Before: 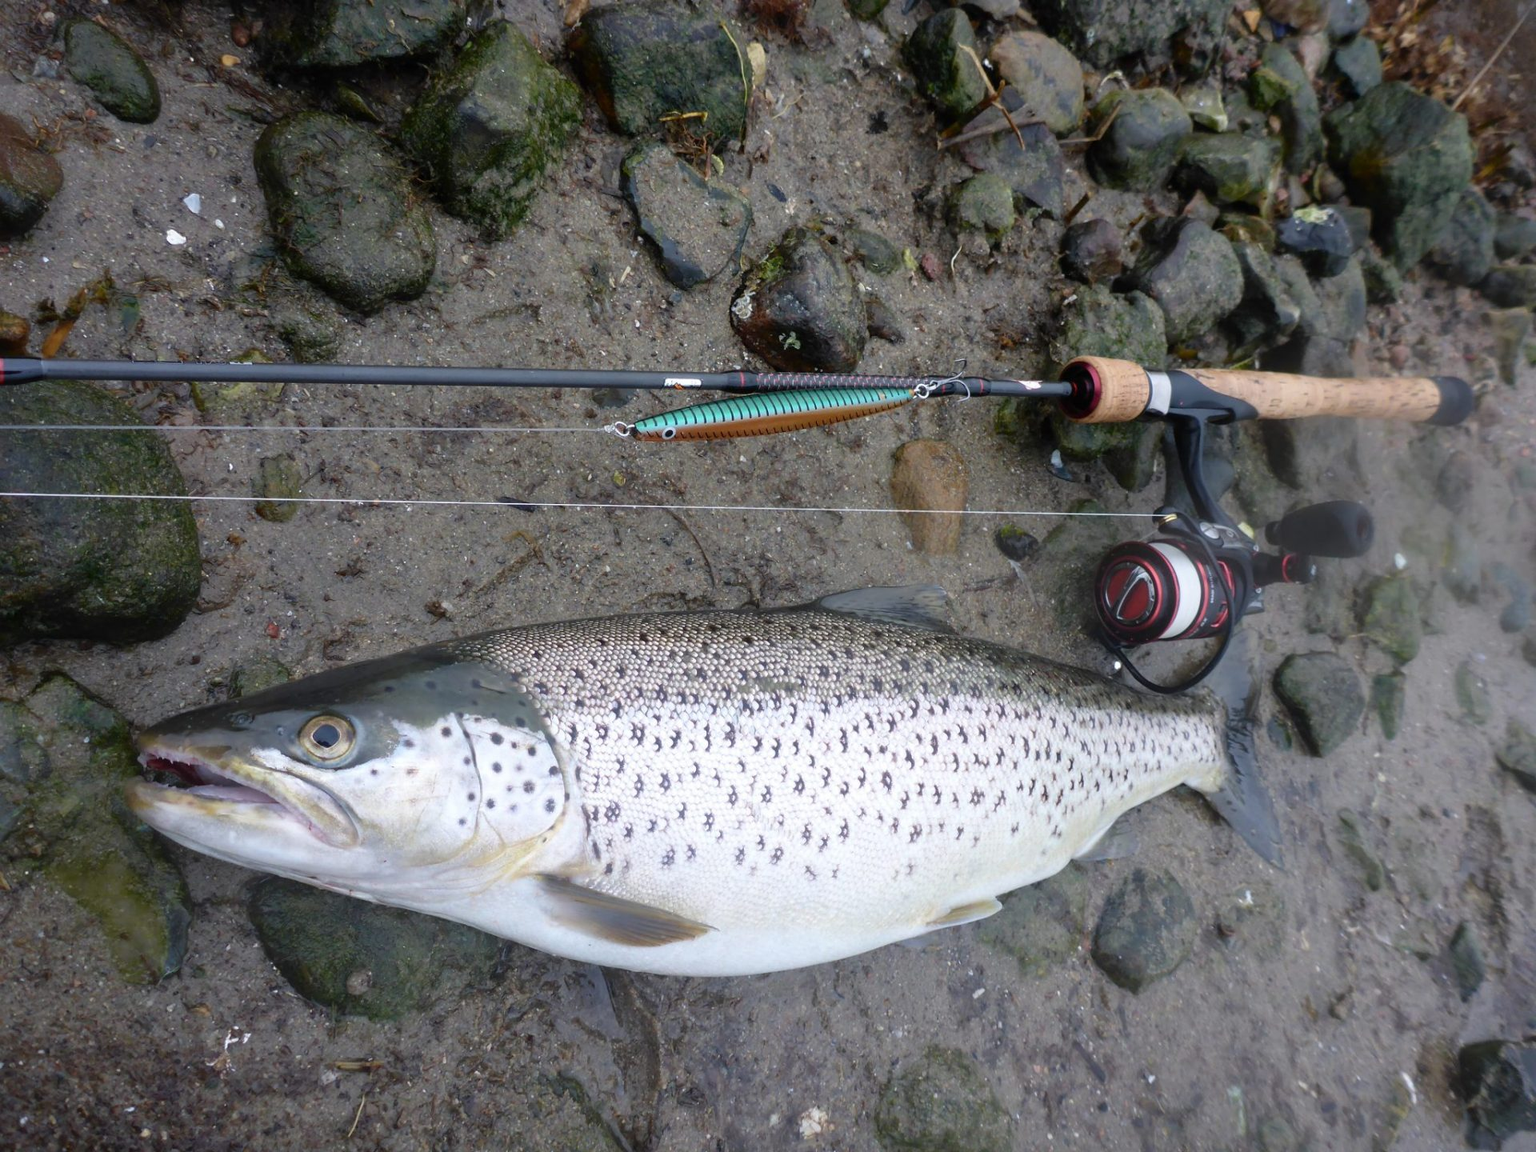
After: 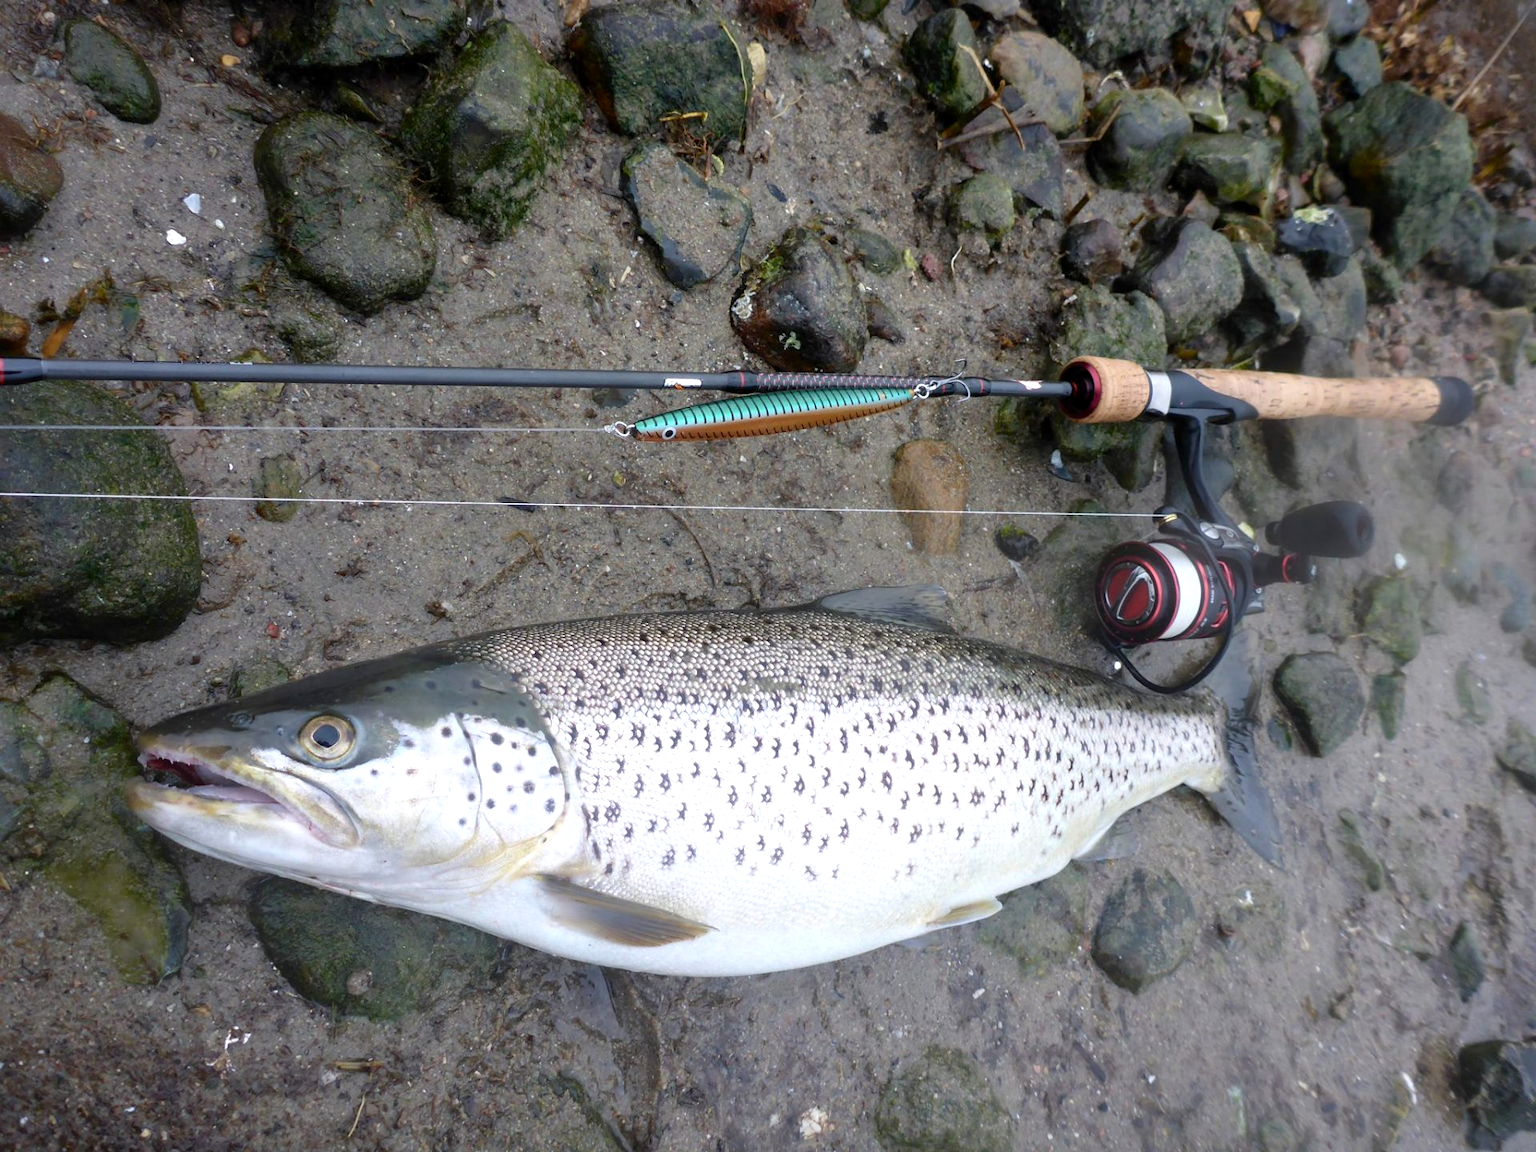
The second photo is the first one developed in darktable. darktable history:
exposure: black level correction 0.001, exposure 0.297 EV, compensate highlight preservation false
